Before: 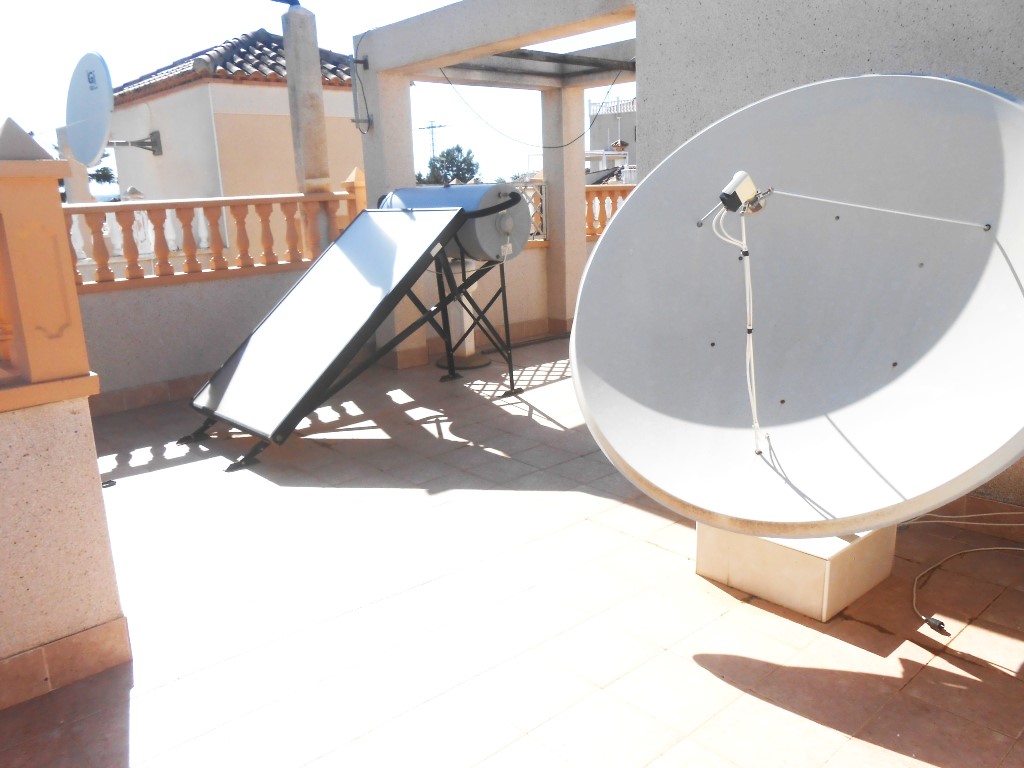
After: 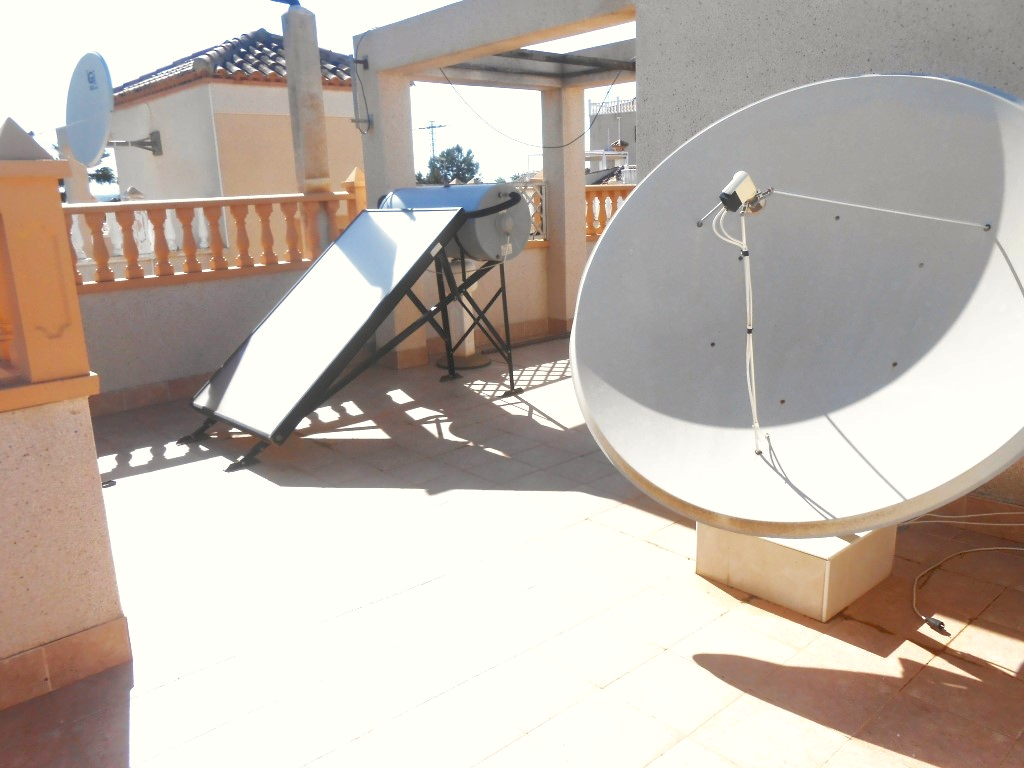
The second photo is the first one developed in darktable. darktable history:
exposure: black level correction 0.01, exposure 0.017 EV, compensate highlight preservation false
tone equalizer: on, module defaults
shadows and highlights: on, module defaults
color correction: highlights b* 2.91
